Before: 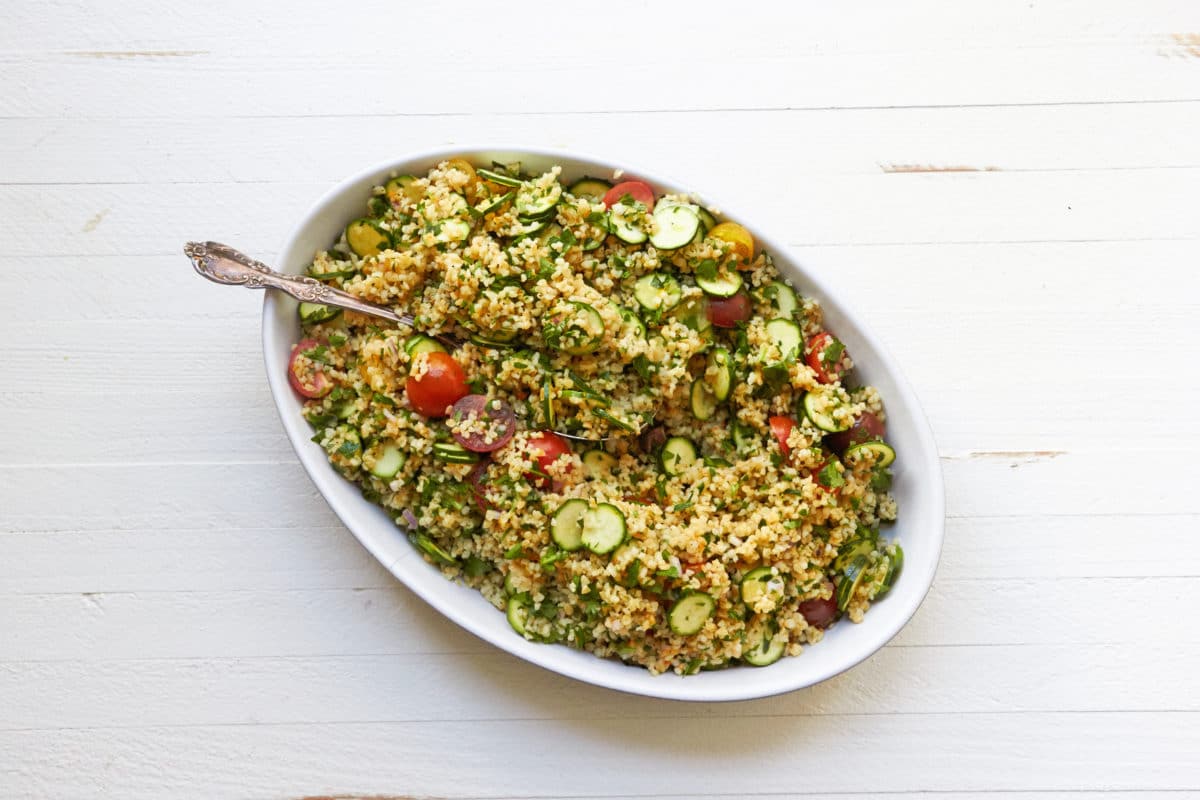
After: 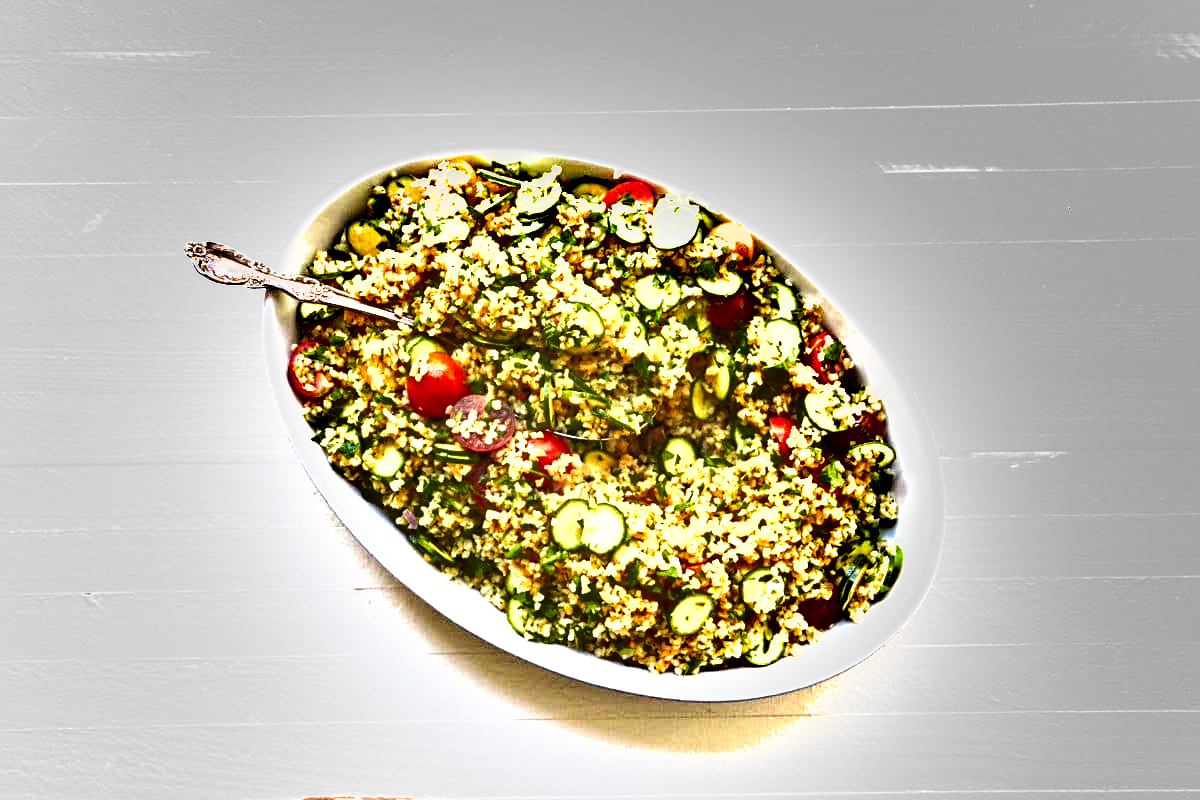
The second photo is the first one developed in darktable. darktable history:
exposure: black level correction 0, exposure 1.388 EV, compensate exposure bias true, compensate highlight preservation false
sharpen: amount 0.2
shadows and highlights: shadows color adjustment 97.66%, soften with gaussian
